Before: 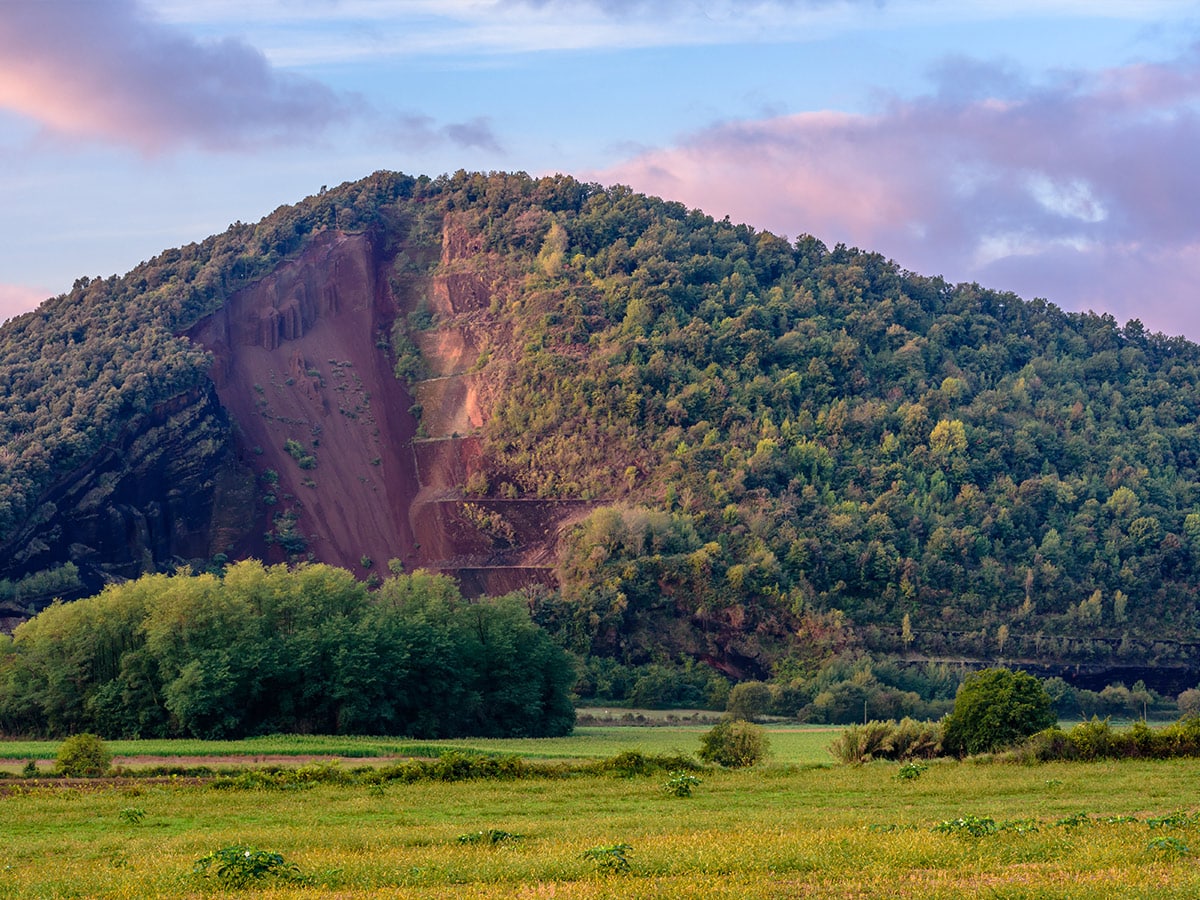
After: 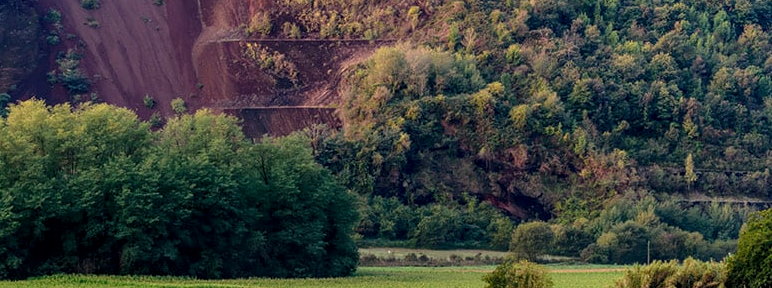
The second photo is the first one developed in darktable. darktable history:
crop: left 18.091%, top 51.13%, right 17.525%, bottom 16.85%
local contrast: on, module defaults
white balance: emerald 1
